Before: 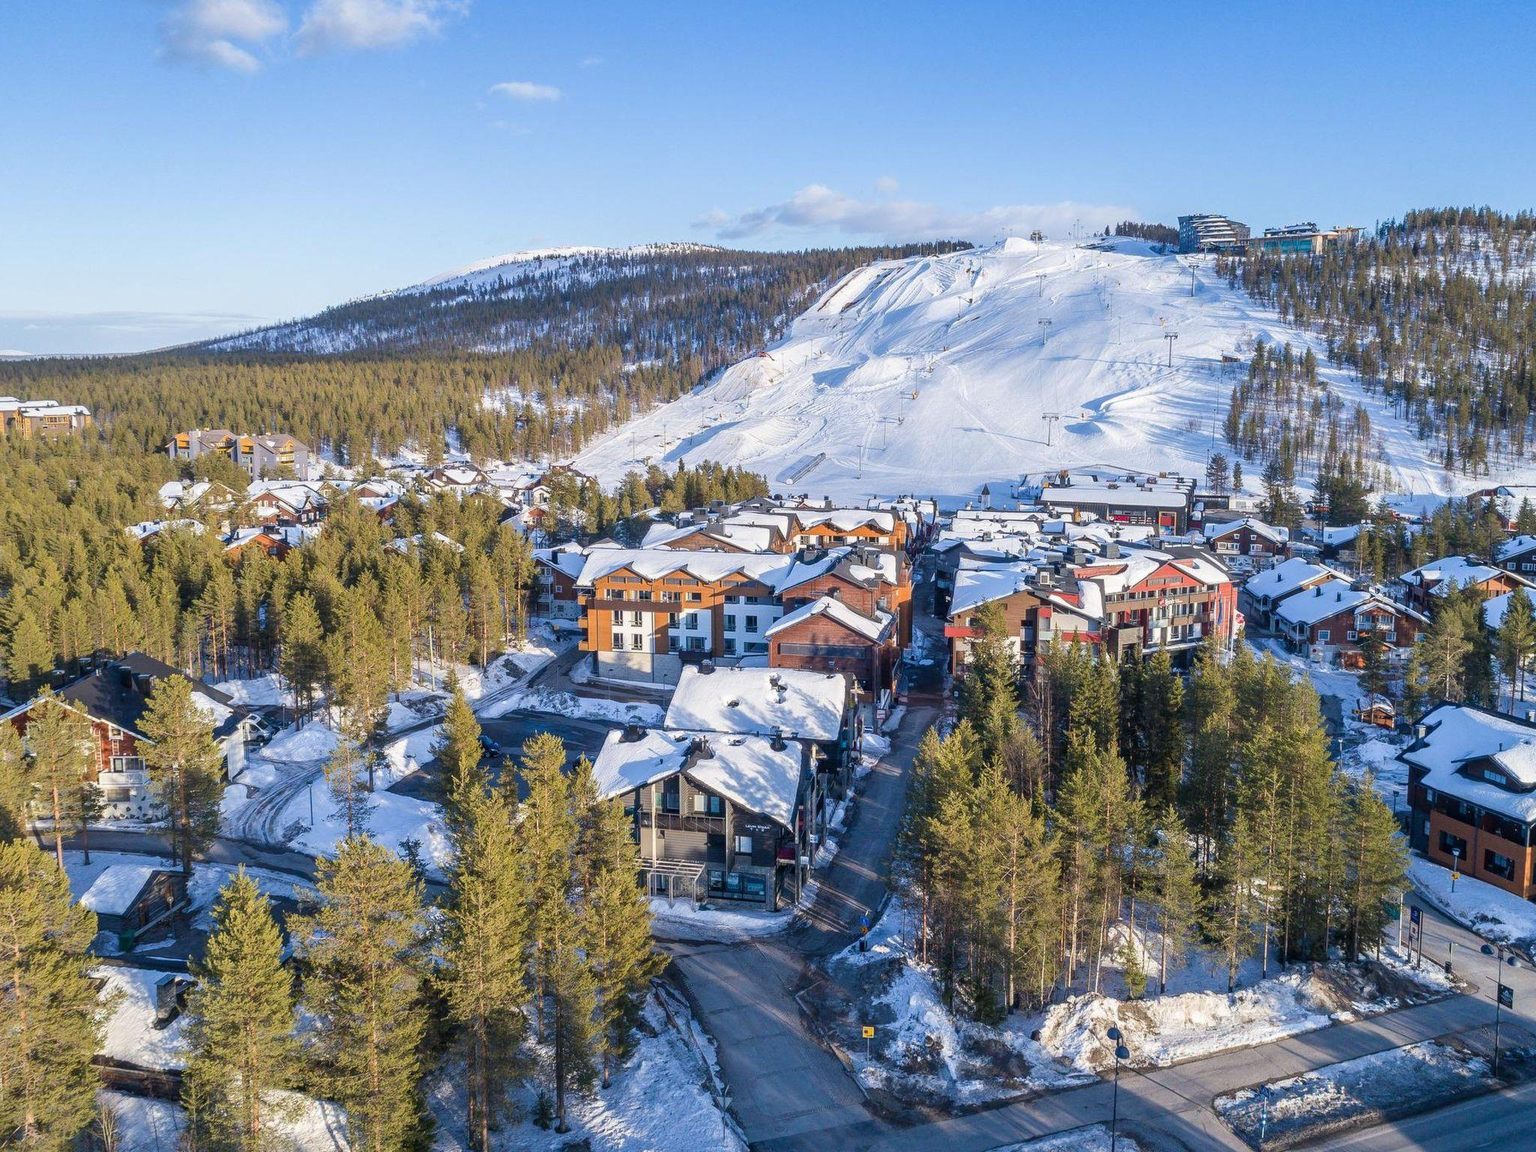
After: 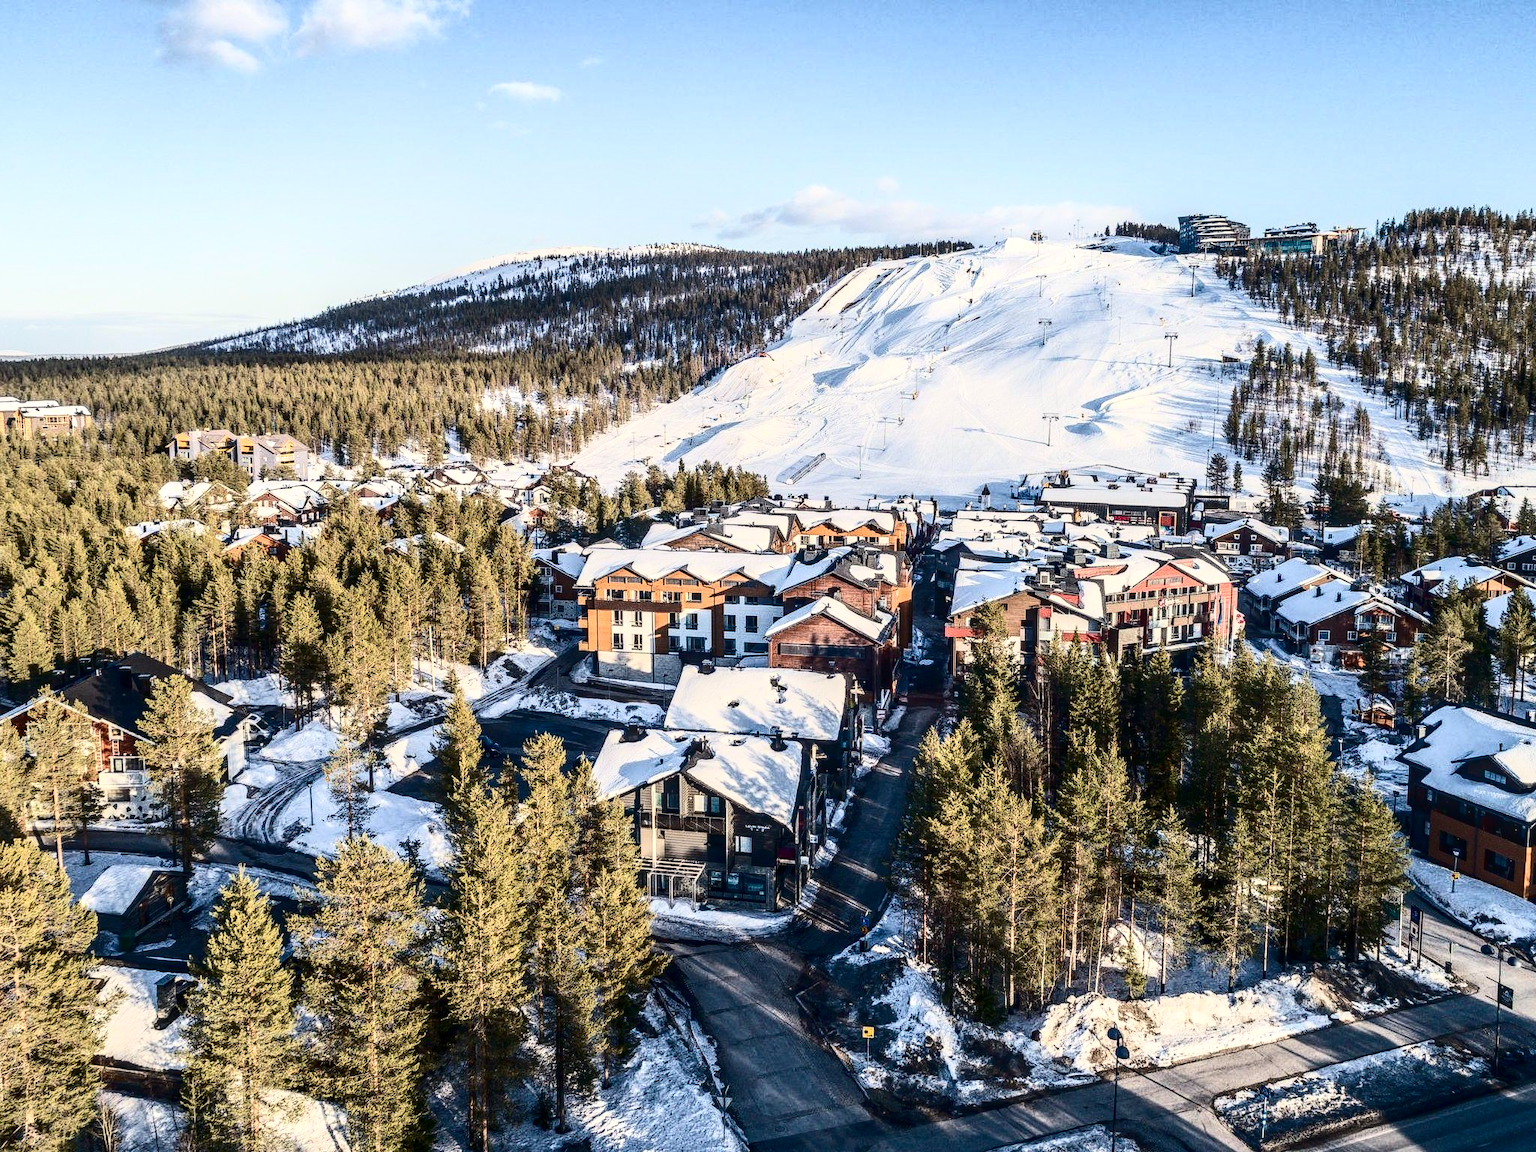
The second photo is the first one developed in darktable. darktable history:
white balance: red 1.045, blue 0.932
local contrast: detail 130%
contrast brightness saturation: contrast 0.5, saturation -0.1
